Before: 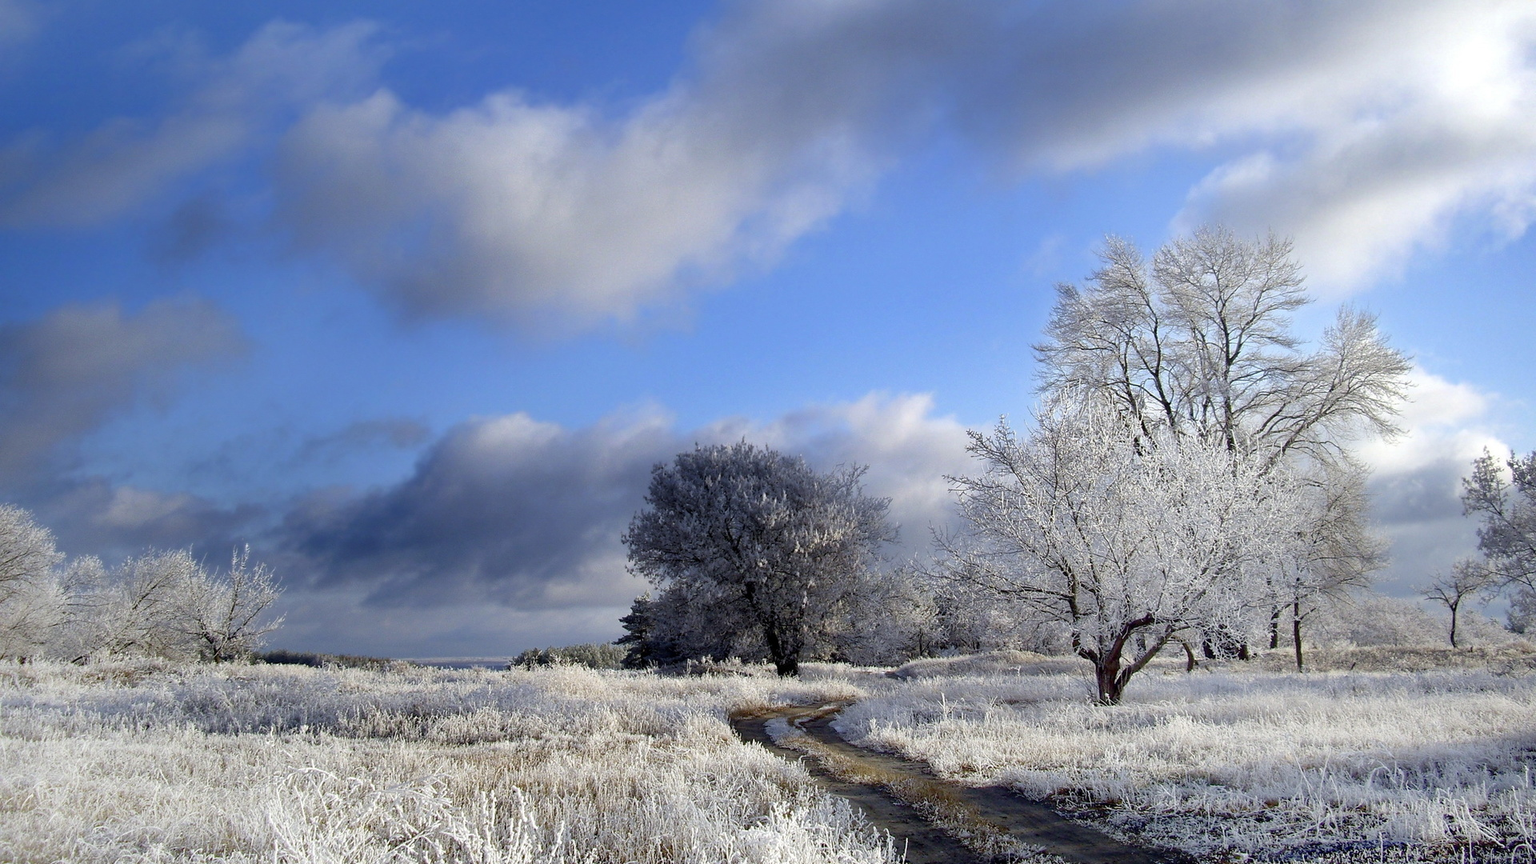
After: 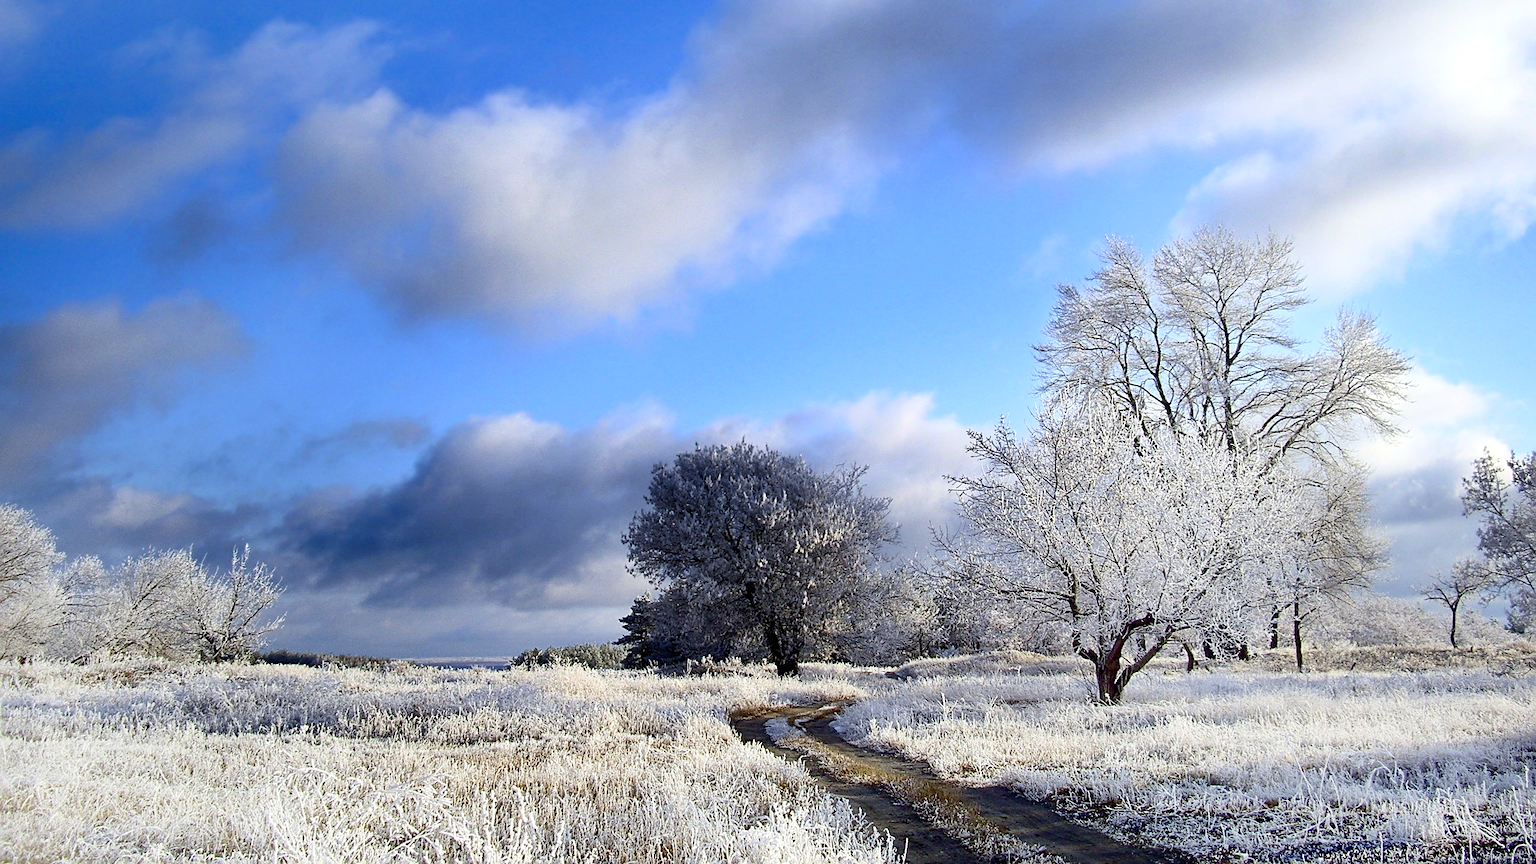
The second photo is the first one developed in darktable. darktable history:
sharpen: on, module defaults
contrast brightness saturation: contrast 0.227, brightness 0.099, saturation 0.291
